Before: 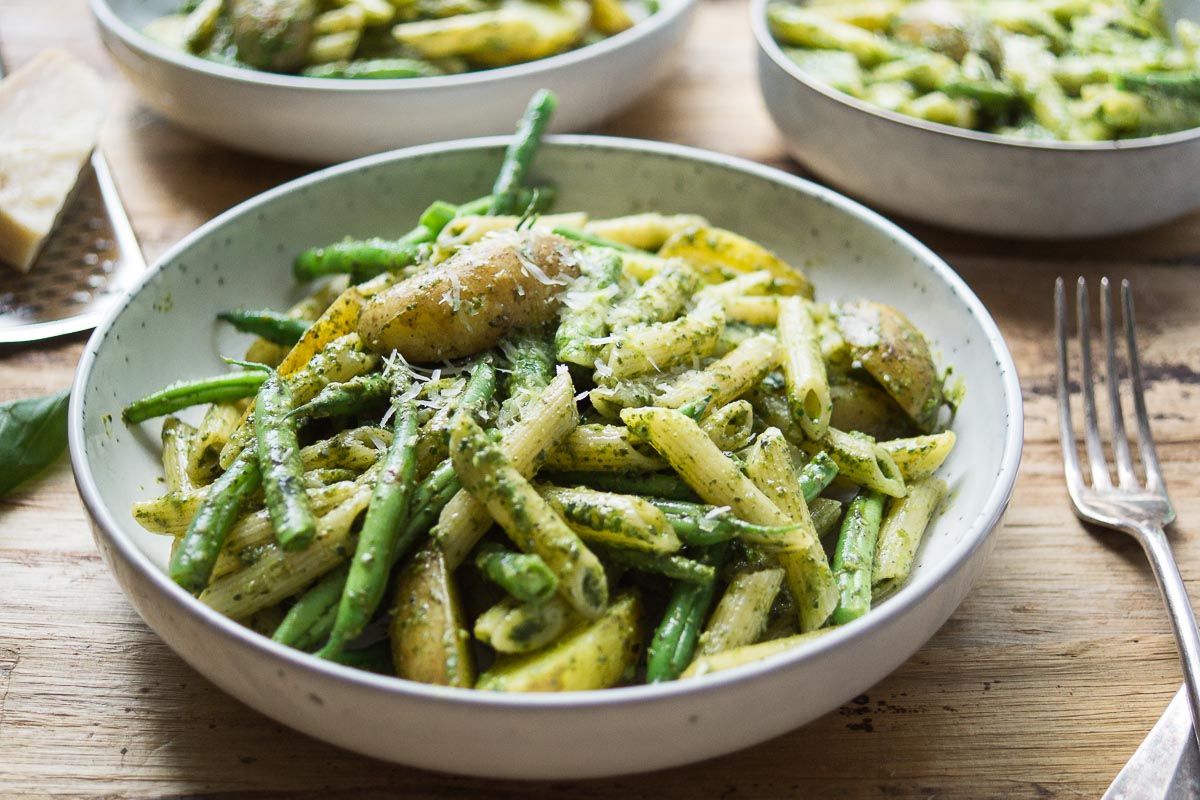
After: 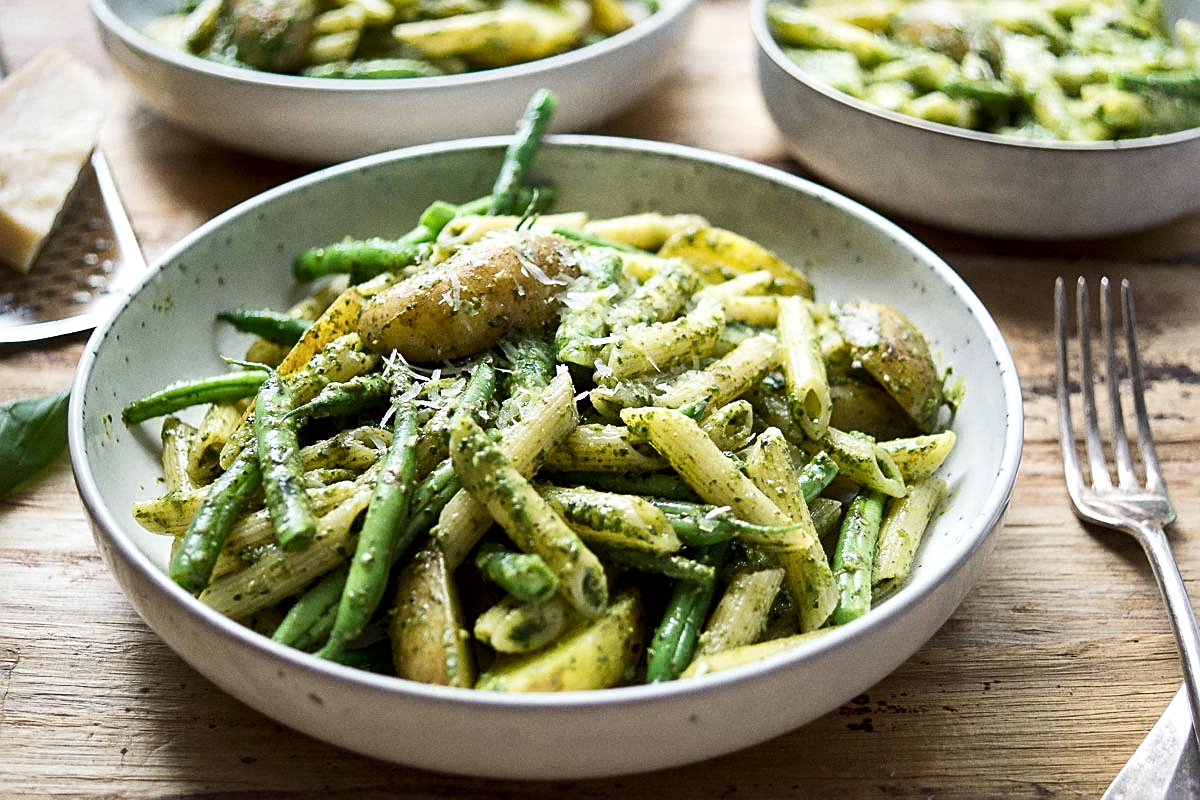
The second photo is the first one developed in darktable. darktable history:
local contrast: mode bilateral grid, contrast 25, coarseness 60, detail 151%, midtone range 0.2
sharpen: on, module defaults
grain: coarseness 0.47 ISO
